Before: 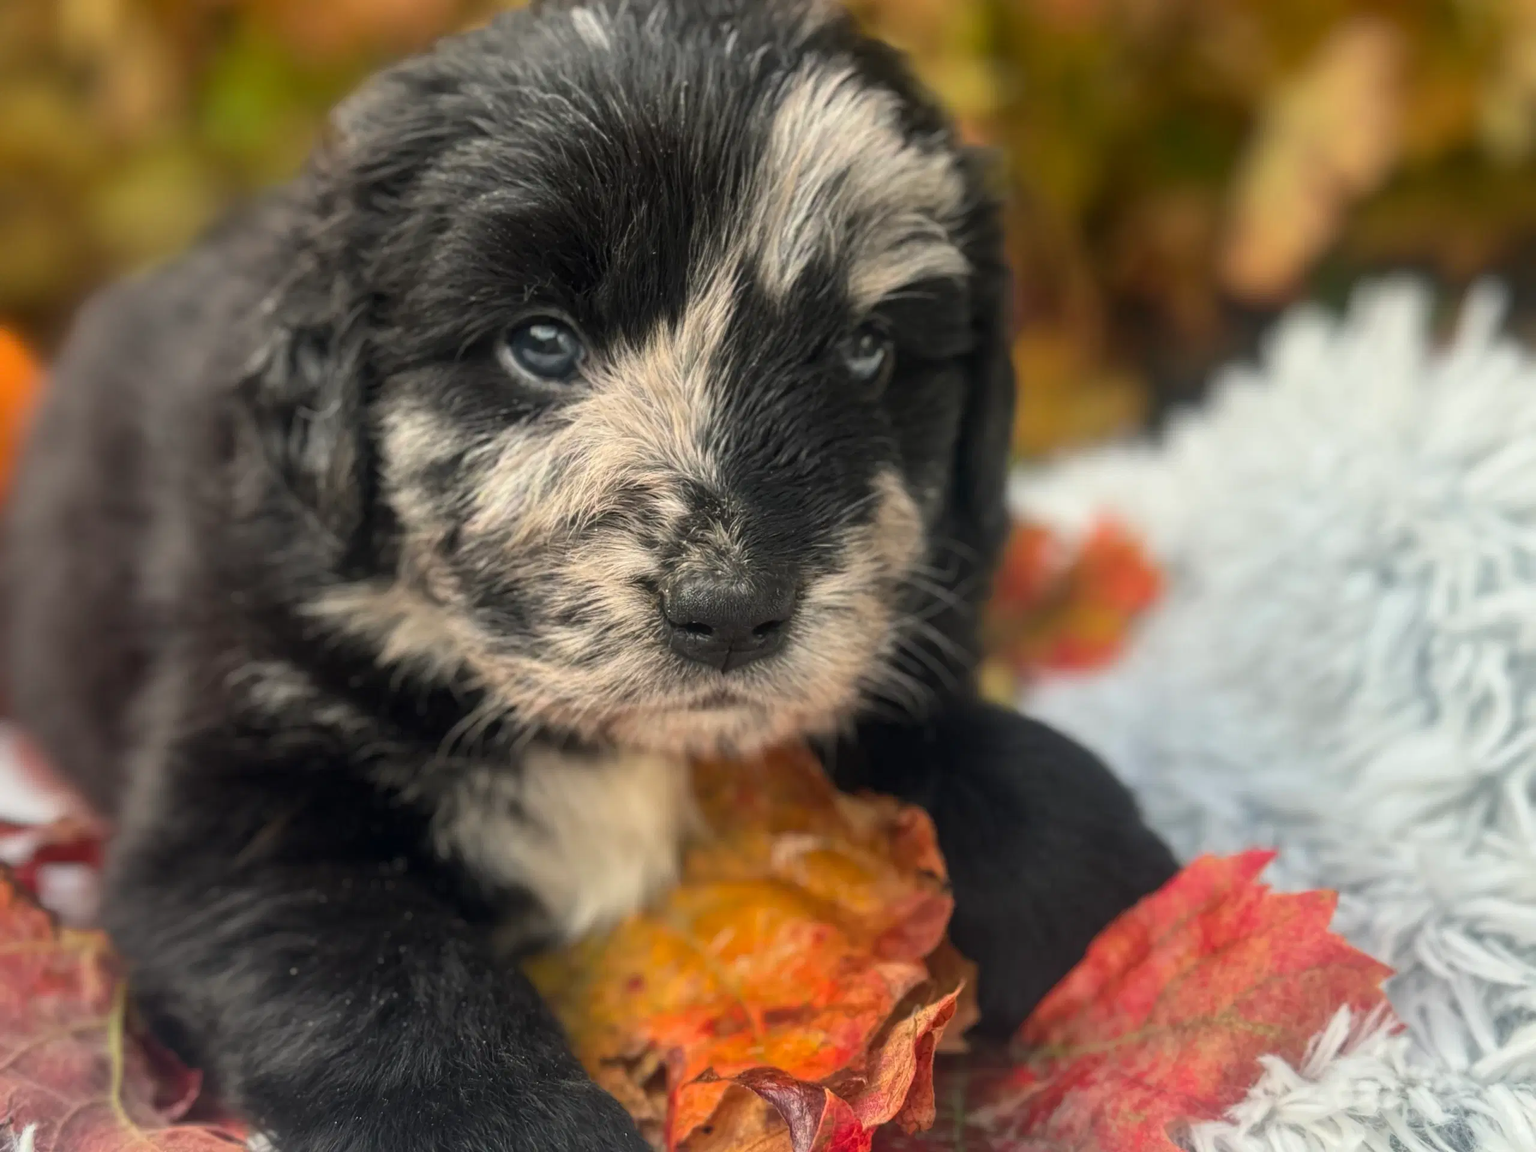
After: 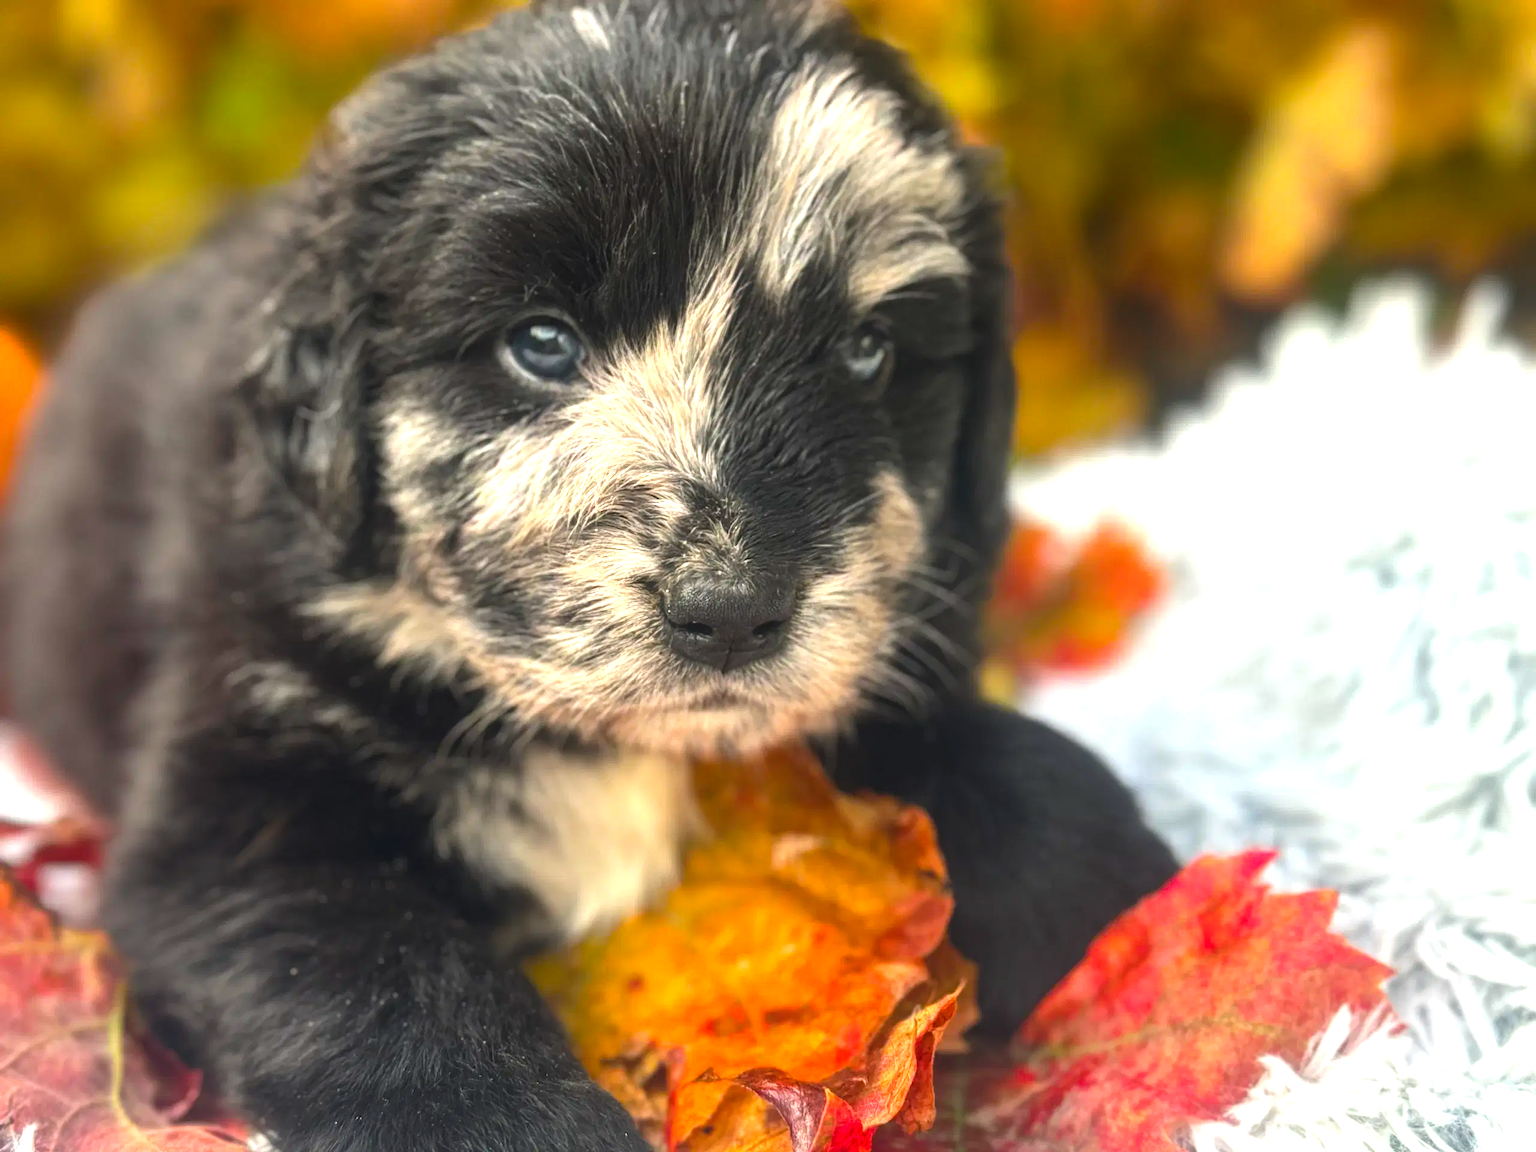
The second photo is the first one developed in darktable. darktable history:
color balance rgb: global offset › luminance 0.475%, perceptual saturation grading › global saturation 25.405%, perceptual brilliance grading › global brilliance 25.654%
